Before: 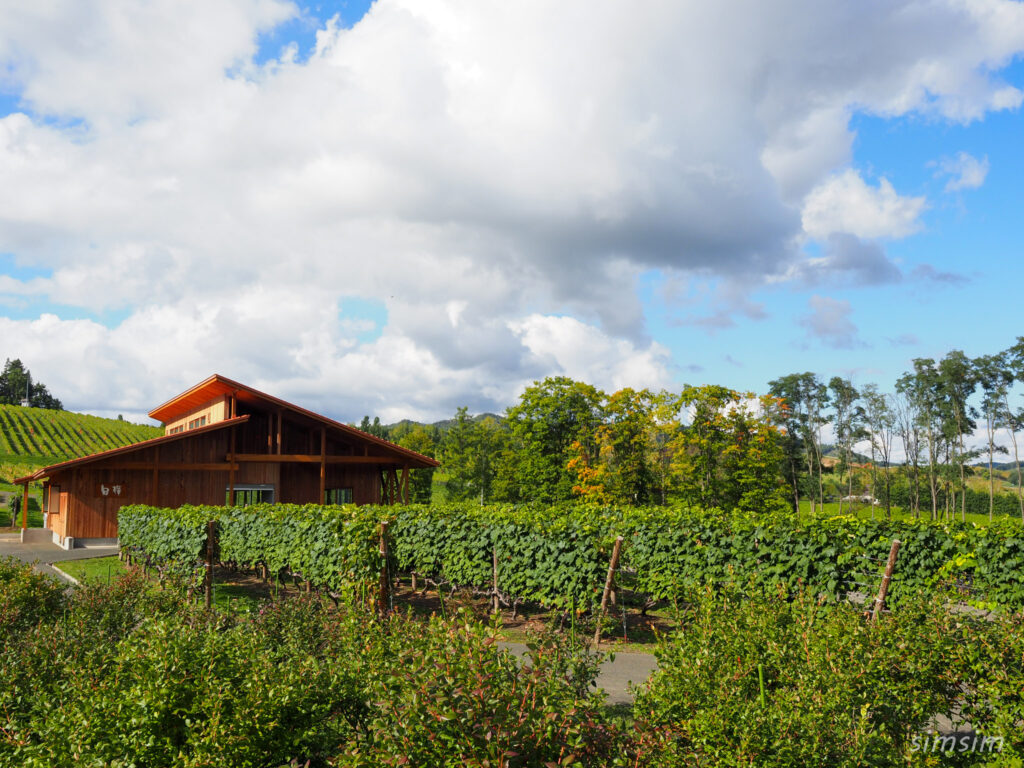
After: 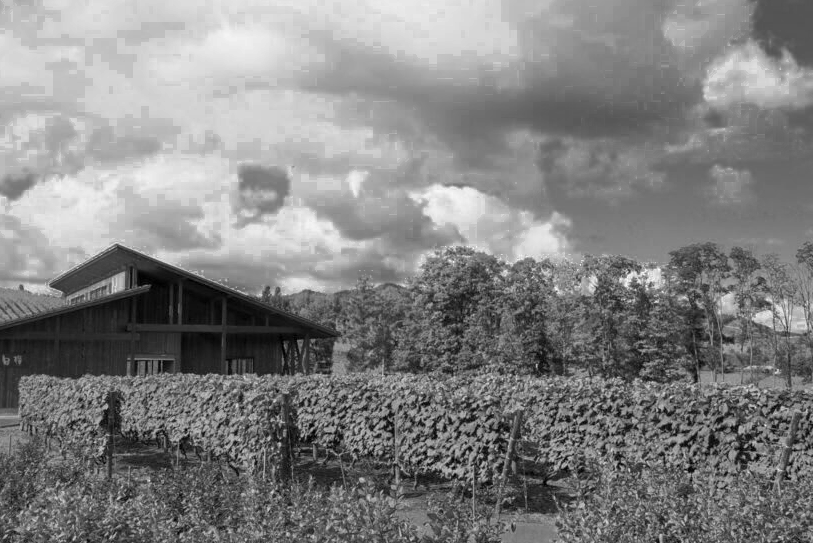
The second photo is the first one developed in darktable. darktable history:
crop: left 9.712%, top 16.928%, right 10.845%, bottom 12.332%
shadows and highlights: on, module defaults
color zones: curves: ch0 [(0.002, 0.589) (0.107, 0.484) (0.146, 0.249) (0.217, 0.352) (0.309, 0.525) (0.39, 0.404) (0.455, 0.169) (0.597, 0.055) (0.724, 0.212) (0.775, 0.691) (0.869, 0.571) (1, 0.587)]; ch1 [(0, 0) (0.143, 0) (0.286, 0) (0.429, 0) (0.571, 0) (0.714, 0) (0.857, 0)]
haze removal: compatibility mode true, adaptive false
